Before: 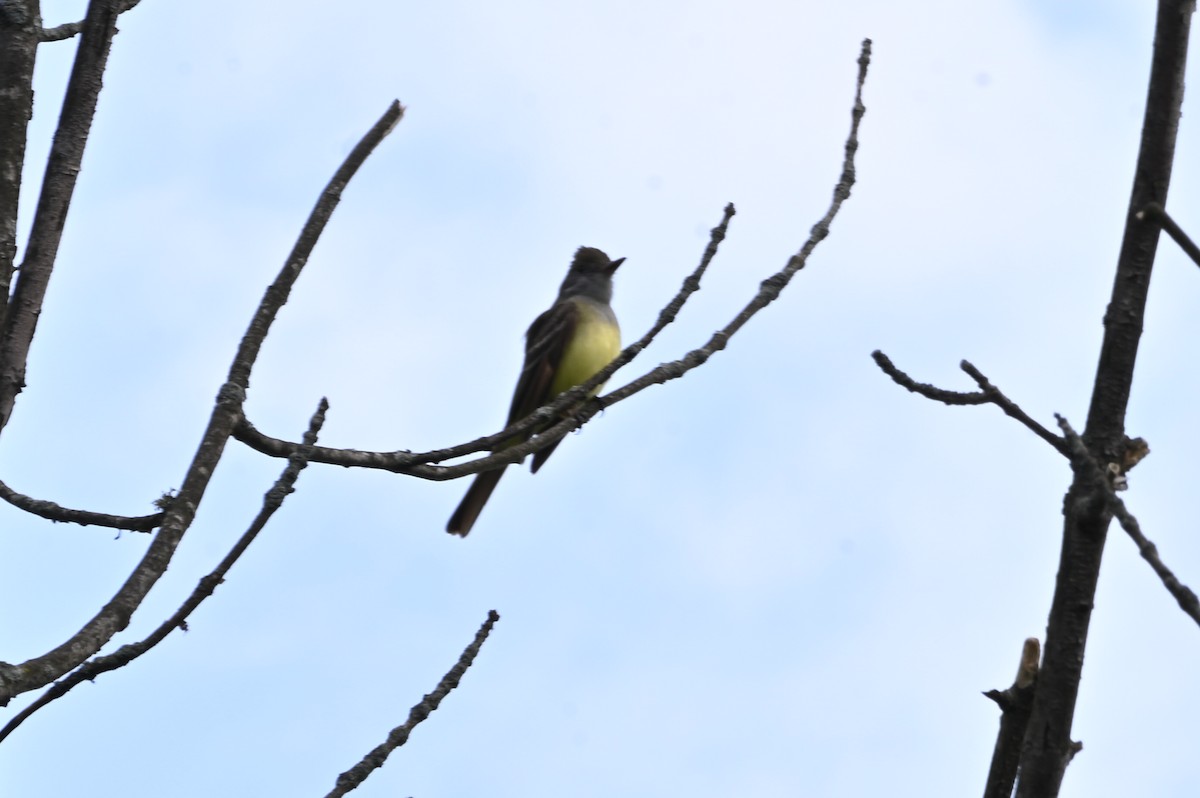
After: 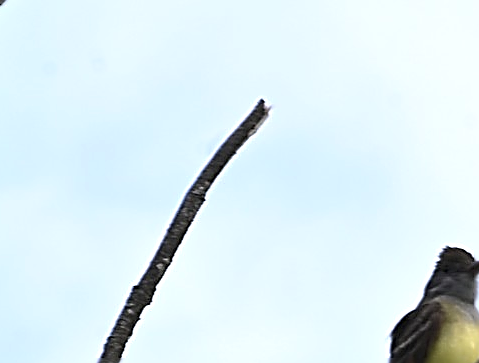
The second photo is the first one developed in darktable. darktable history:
exposure: exposure 0.203 EV, compensate highlight preservation false
sharpen: amount 1.994
crop and rotate: left 11.253%, top 0.116%, right 48.828%, bottom 54.278%
